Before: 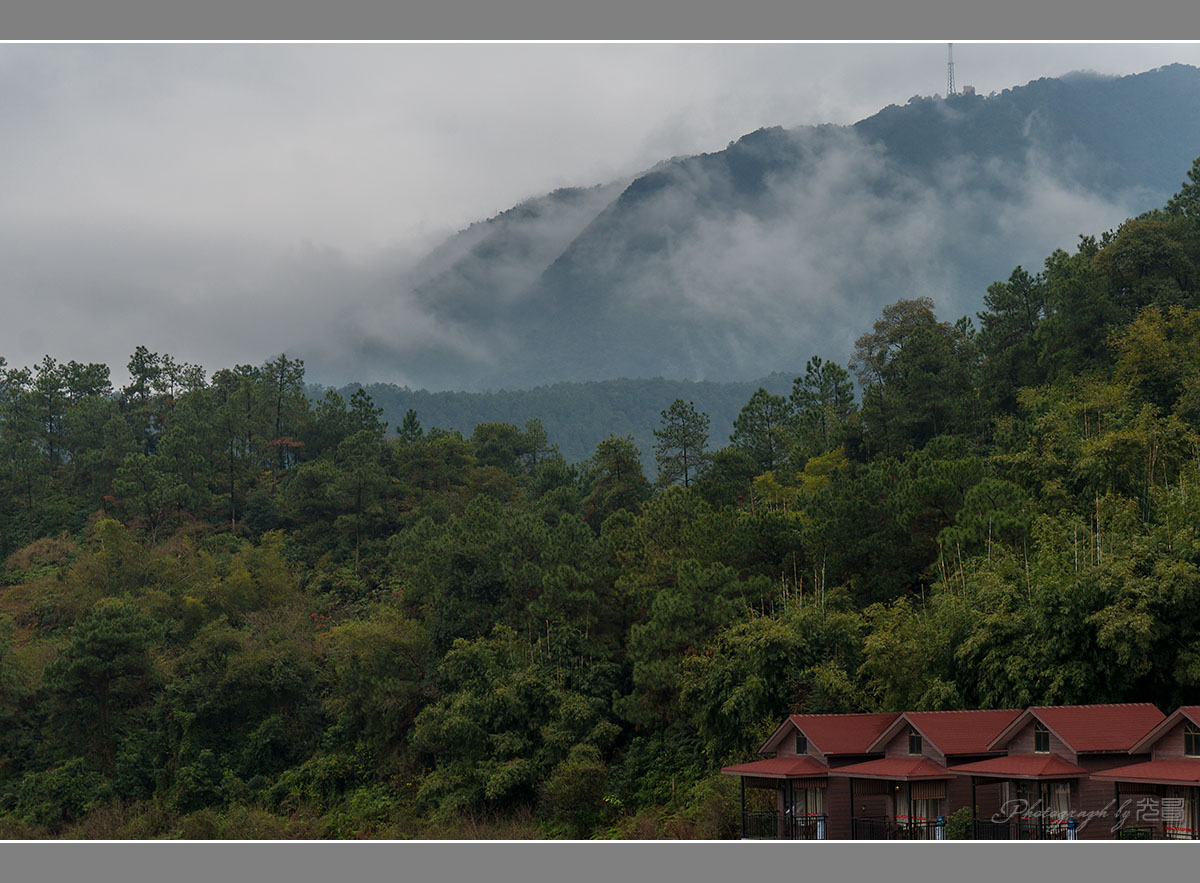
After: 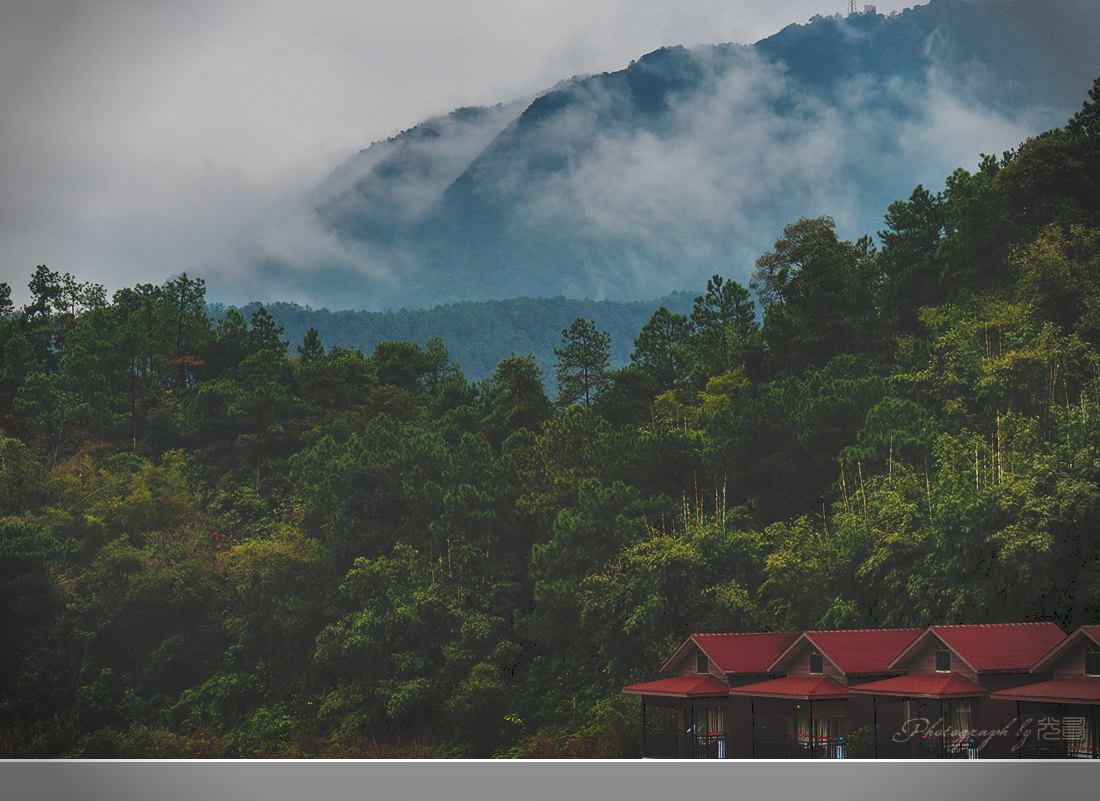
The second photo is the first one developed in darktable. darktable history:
vignetting: fall-off start 88.03%, fall-off radius 24.9%
crop and rotate: left 8.262%, top 9.226%
shadows and highlights: low approximation 0.01, soften with gaussian
tone curve: curves: ch0 [(0, 0) (0.003, 0.132) (0.011, 0.136) (0.025, 0.14) (0.044, 0.147) (0.069, 0.149) (0.1, 0.156) (0.136, 0.163) (0.177, 0.177) (0.224, 0.2) (0.277, 0.251) (0.335, 0.311) (0.399, 0.387) (0.468, 0.487) (0.543, 0.585) (0.623, 0.675) (0.709, 0.742) (0.801, 0.81) (0.898, 0.867) (1, 1)], preserve colors none
velvia: on, module defaults
